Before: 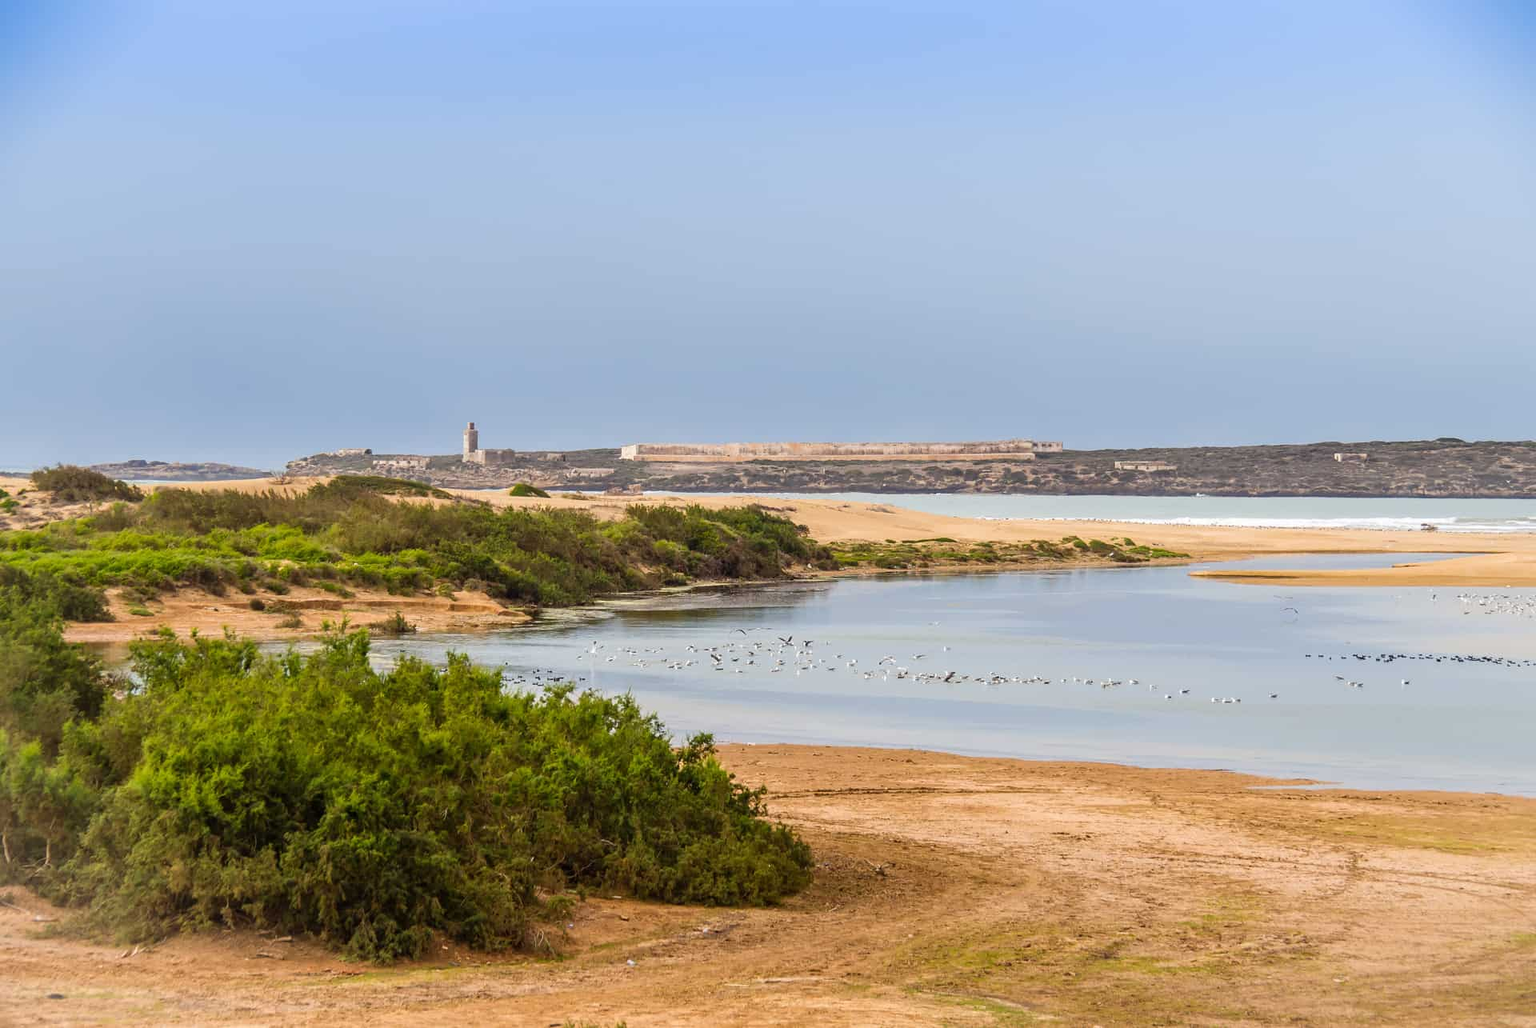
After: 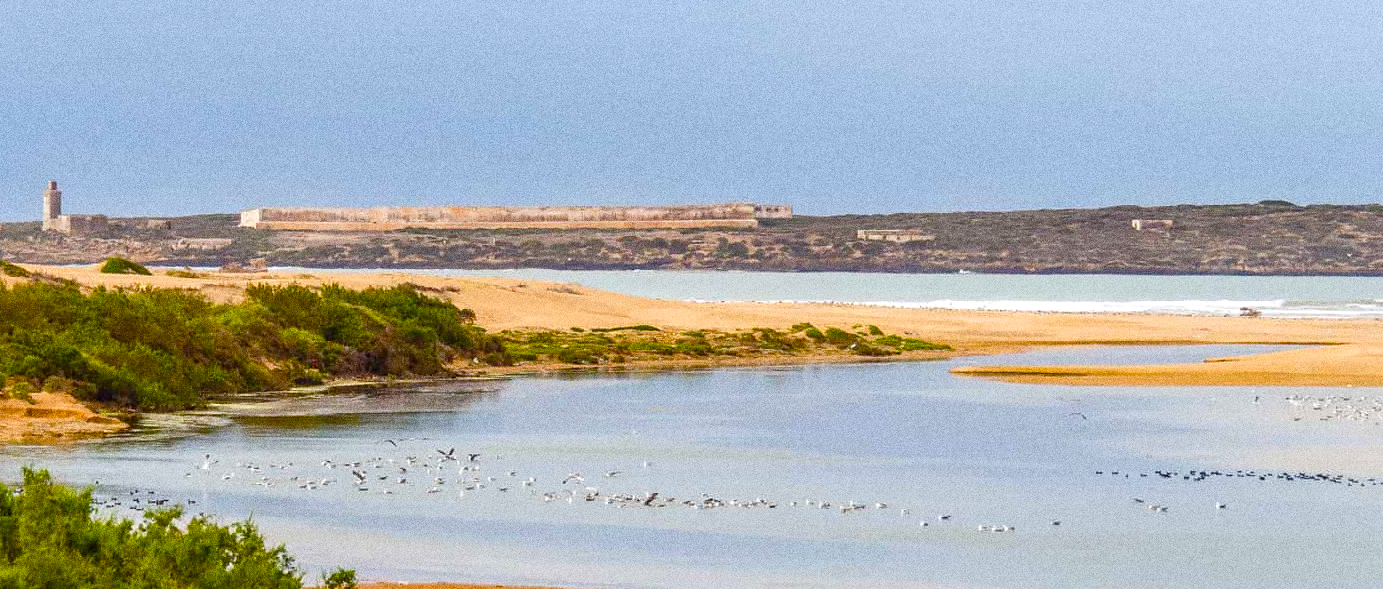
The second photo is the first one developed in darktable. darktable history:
crop and rotate: left 27.938%, top 27.046%, bottom 27.046%
grain: strength 49.07%
color balance rgb: perceptual saturation grading › global saturation 45%, perceptual saturation grading › highlights -25%, perceptual saturation grading › shadows 50%, perceptual brilliance grading › global brilliance 3%, global vibrance 3%
